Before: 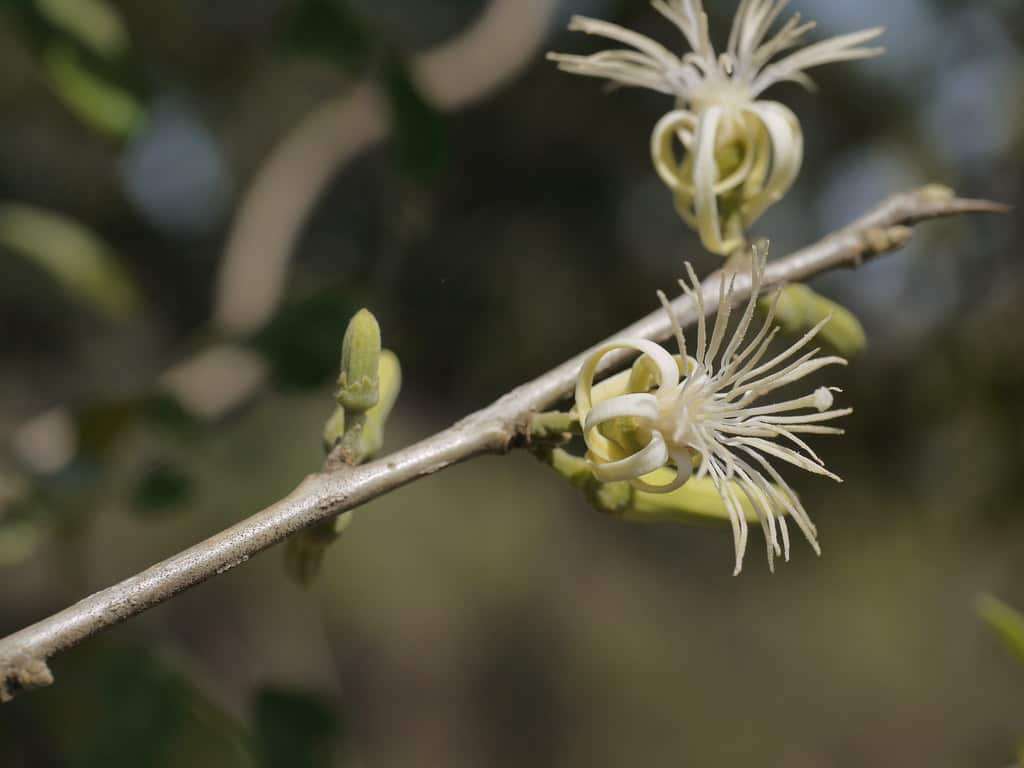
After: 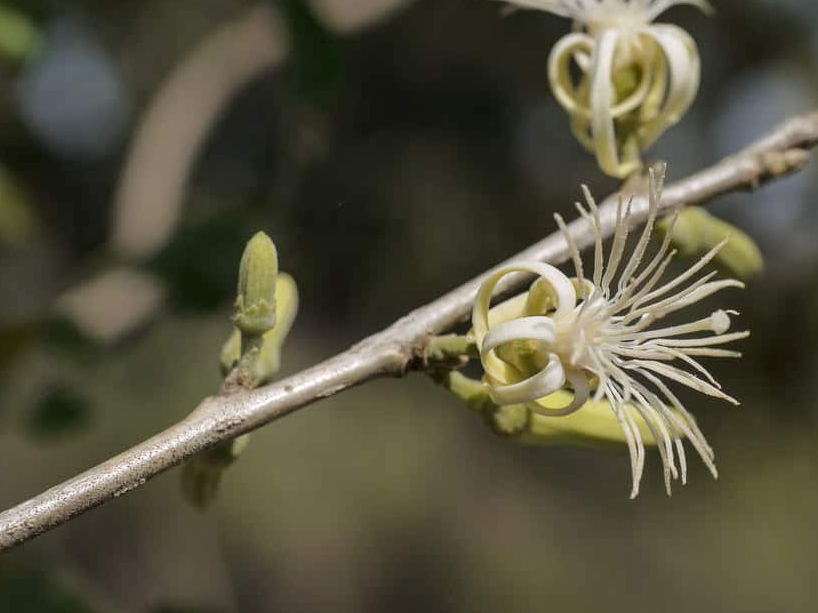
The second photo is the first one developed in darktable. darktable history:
crop and rotate: left 10.071%, top 10.071%, right 10.02%, bottom 10.02%
local contrast: on, module defaults
